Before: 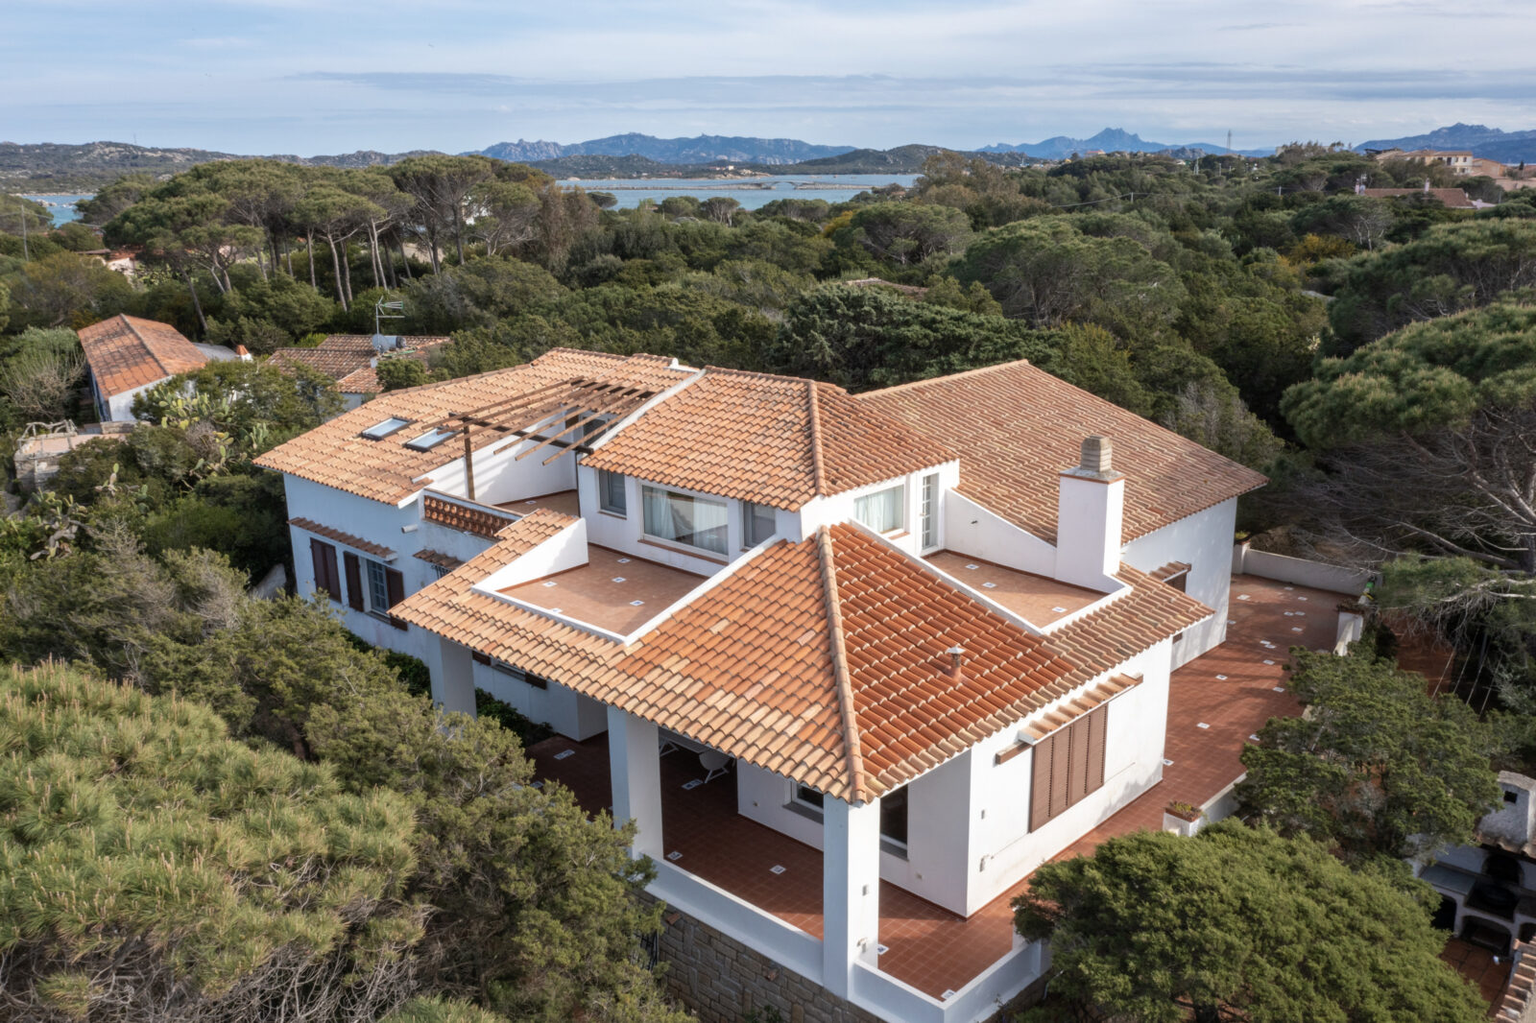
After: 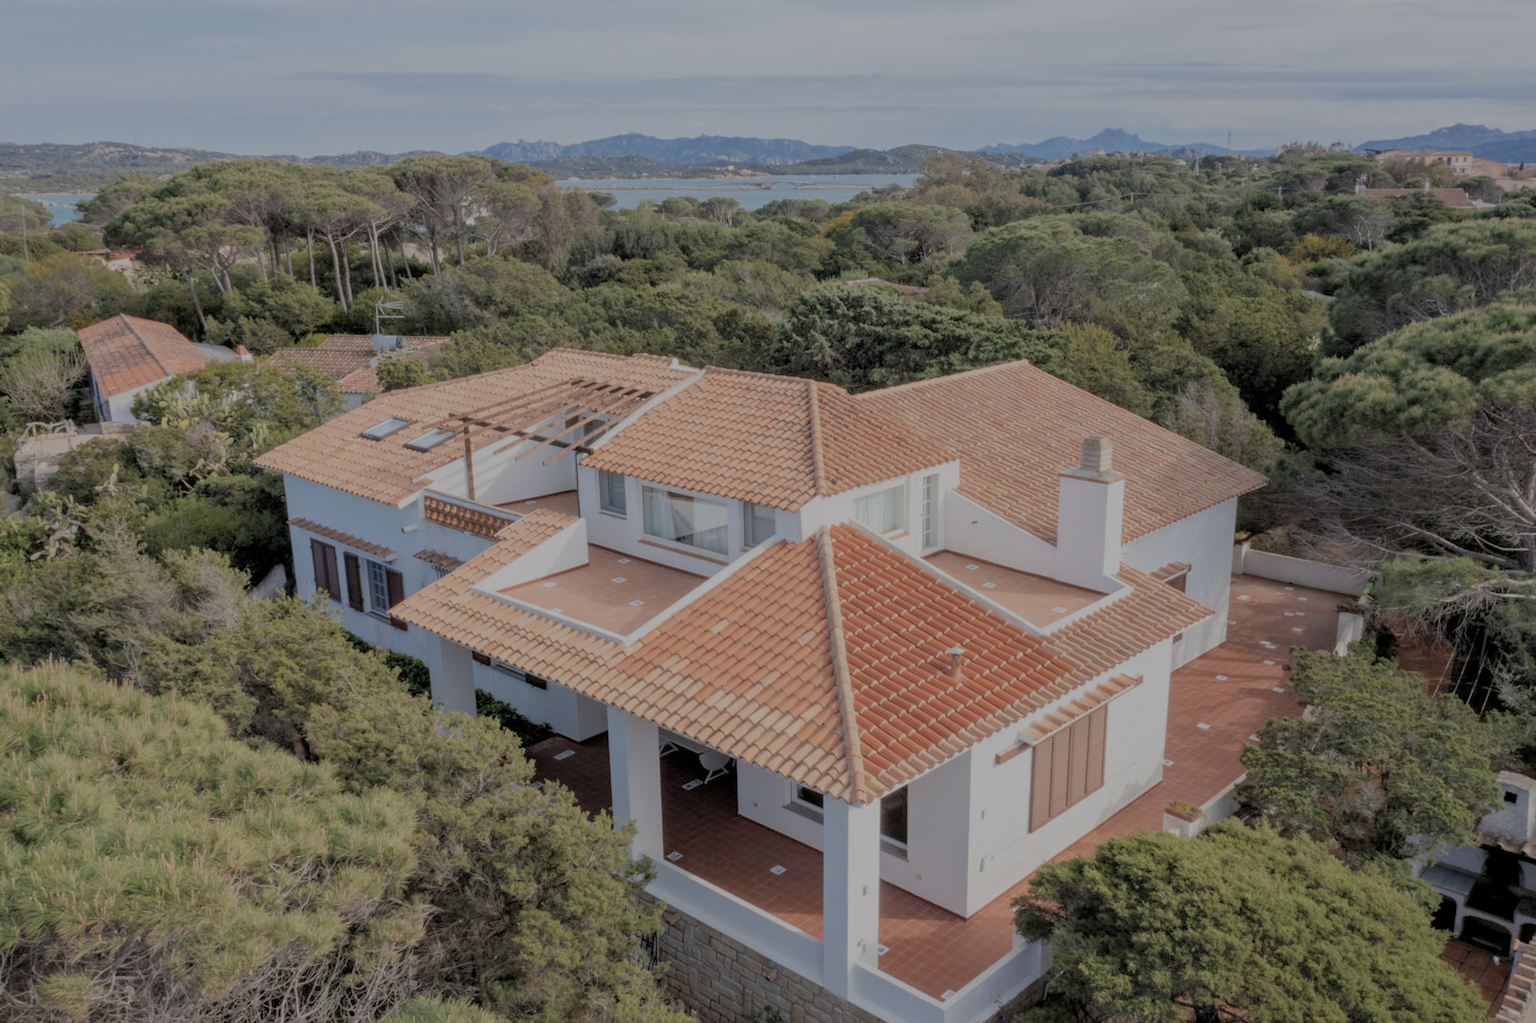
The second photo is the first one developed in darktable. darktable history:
filmic rgb: black relative exposure -7.98 EV, white relative exposure 8.05 EV, target black luminance 0%, hardness 2.47, latitude 76.22%, contrast 0.574, shadows ↔ highlights balance 0.007%
